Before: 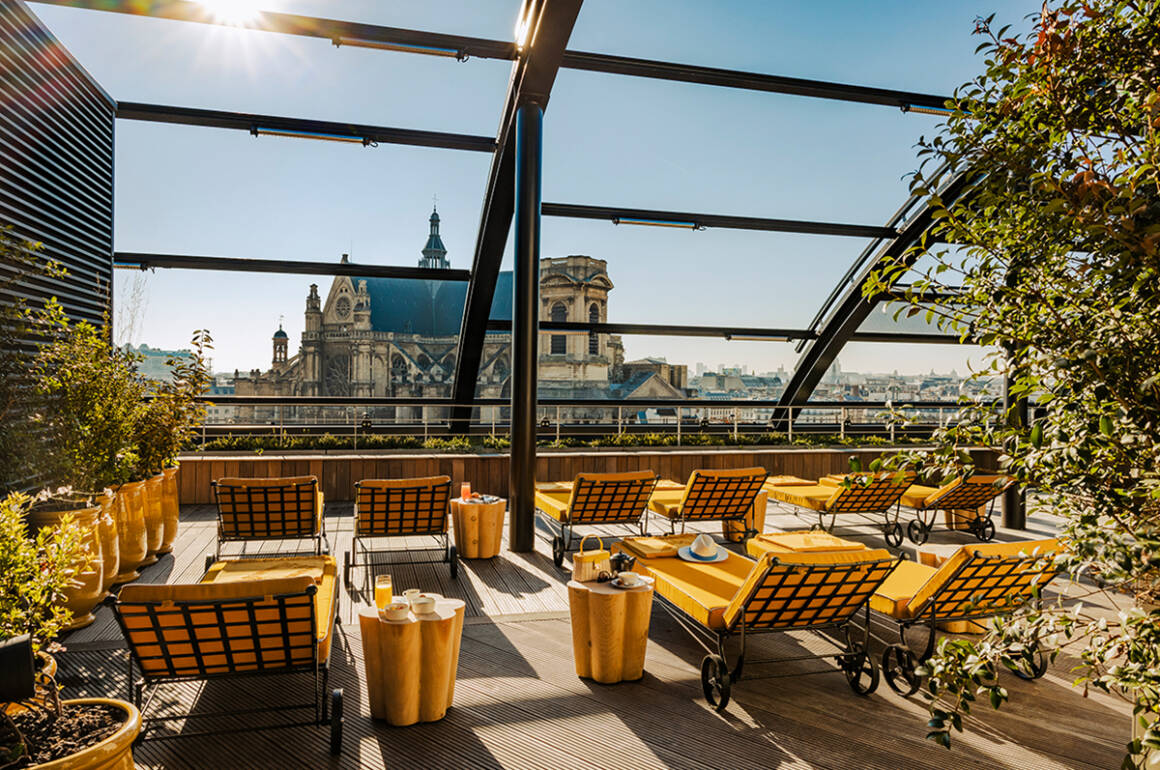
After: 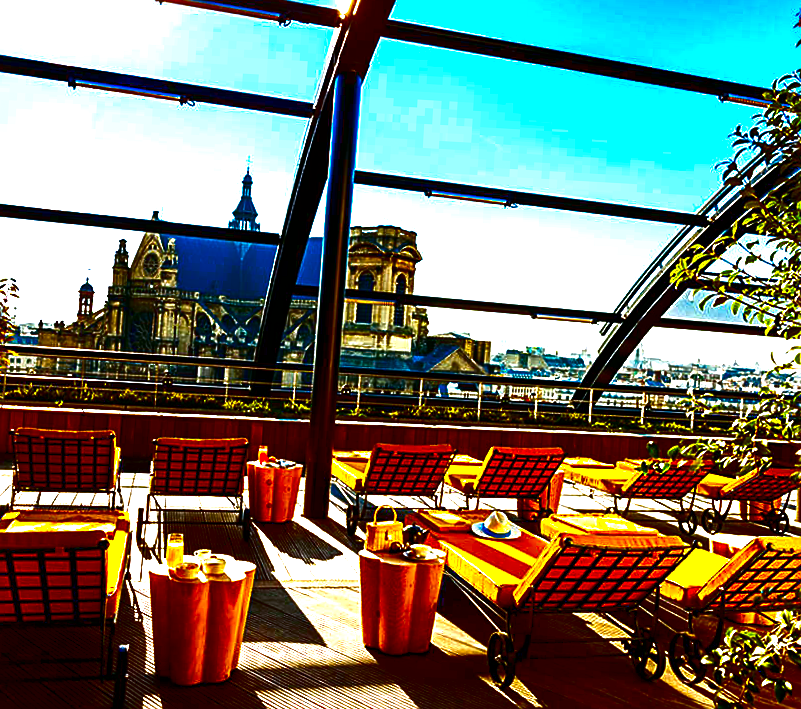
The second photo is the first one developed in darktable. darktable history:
sharpen: on, module defaults
exposure: exposure 0.95 EV, compensate highlight preservation false
crop and rotate: angle -3.27°, left 14.277%, top 0.028%, right 10.766%, bottom 0.028%
color correction: saturation 0.98
white balance: red 0.954, blue 1.079
color balance: mode lift, gamma, gain (sRGB)
color balance rgb: linear chroma grading › global chroma 50%, perceptual saturation grading › global saturation 2.34%, global vibrance 6.64%, contrast 12.71%, saturation formula JzAzBz (2021)
contrast brightness saturation: brightness -1, saturation 1
